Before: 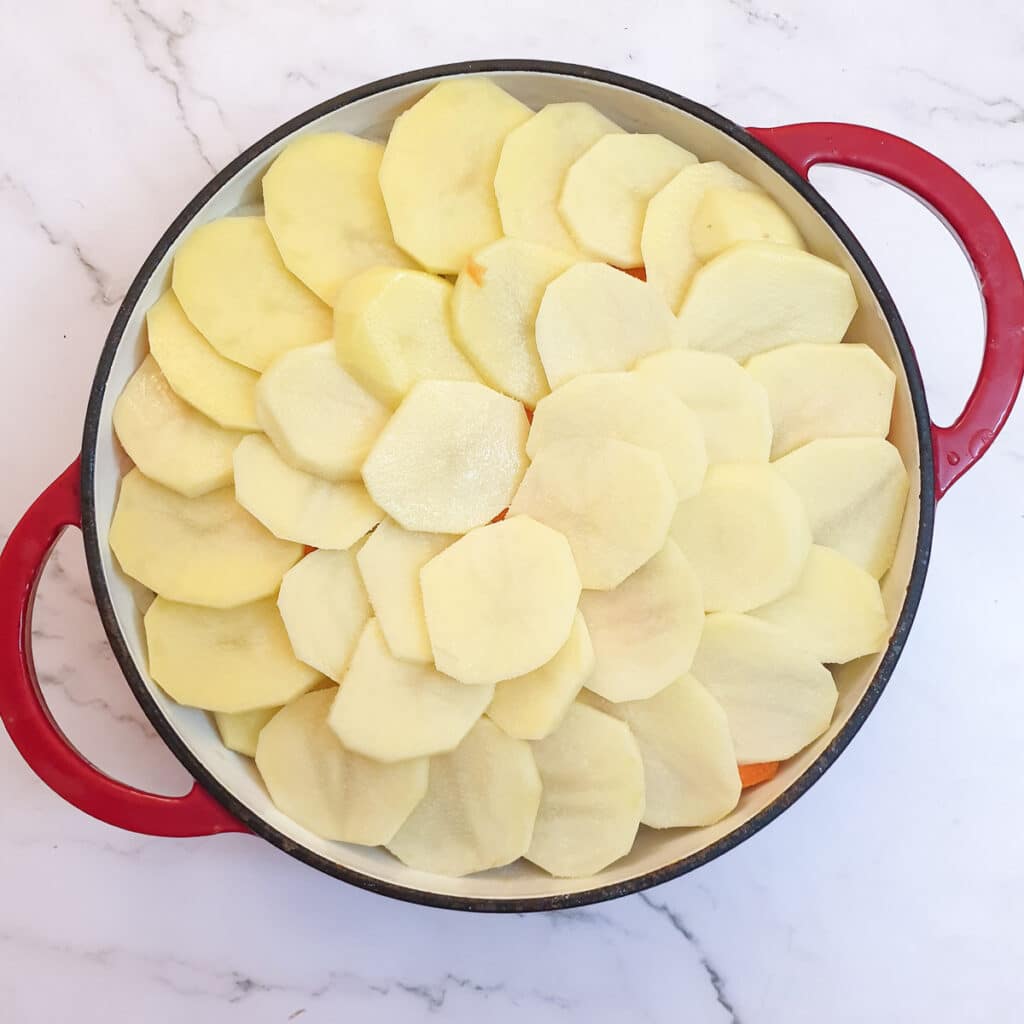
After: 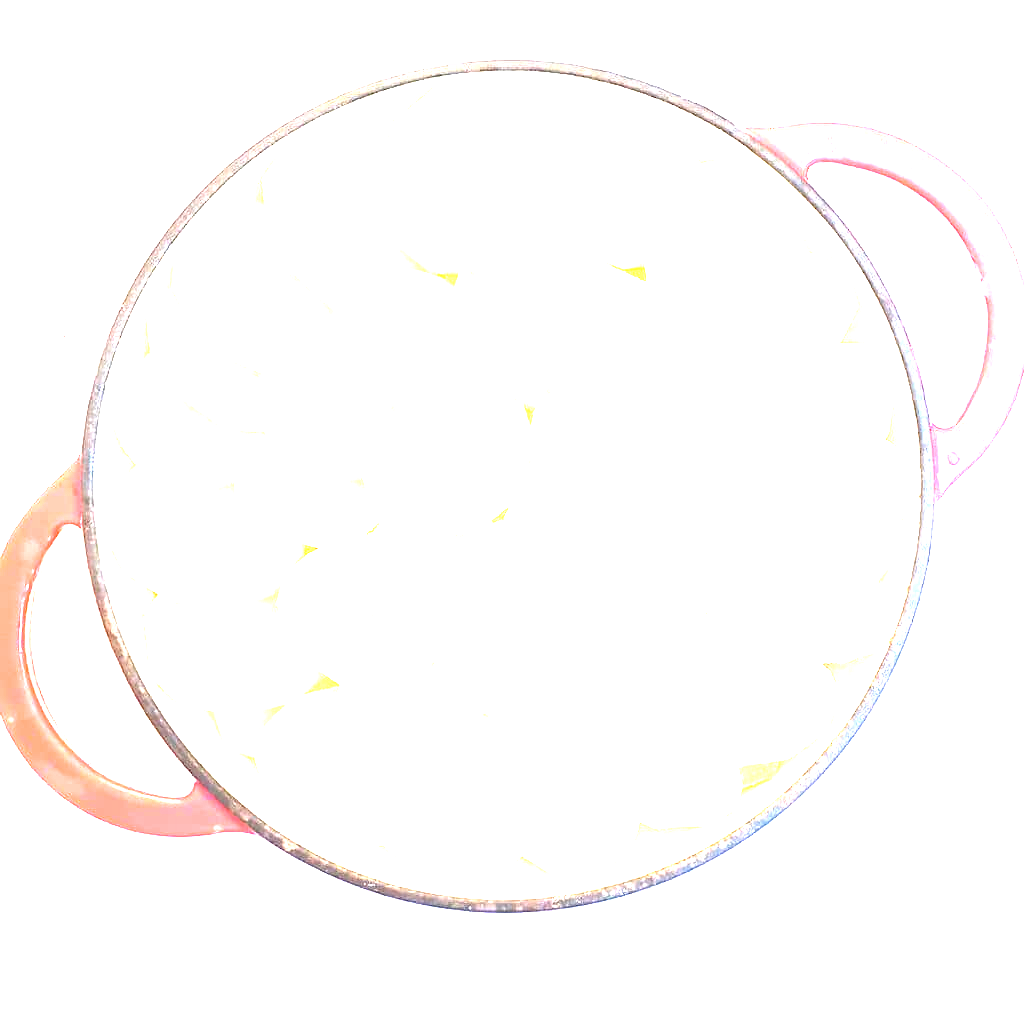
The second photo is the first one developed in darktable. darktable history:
exposure: black level correction 0, exposure 3.981 EV, compensate exposure bias true, compensate highlight preservation false
color zones: curves: ch0 [(0, 0.558) (0.143, 0.548) (0.286, 0.447) (0.429, 0.259) (0.571, 0.5) (0.714, 0.5) (0.857, 0.593) (1, 0.558)]; ch1 [(0, 0.543) (0.01, 0.544) (0.12, 0.492) (0.248, 0.458) (0.5, 0.534) (0.748, 0.5) (0.99, 0.469) (1, 0.543)]; ch2 [(0, 0.507) (0.143, 0.522) (0.286, 0.505) (0.429, 0.5) (0.571, 0.5) (0.714, 0.5) (0.857, 0.5) (1, 0.507)]
tone equalizer: edges refinement/feathering 500, mask exposure compensation -1.57 EV, preserve details no
